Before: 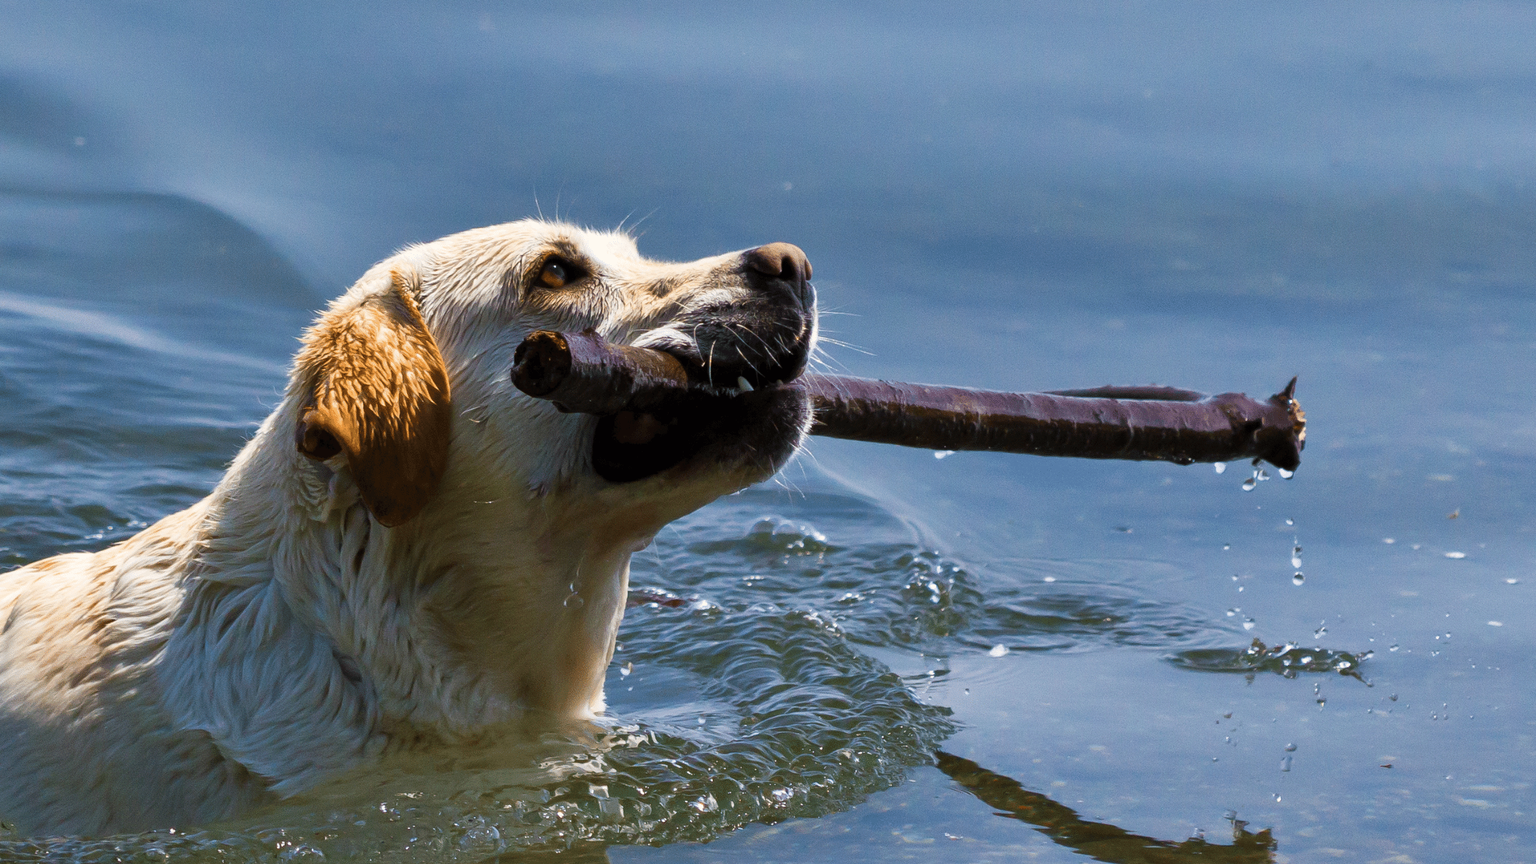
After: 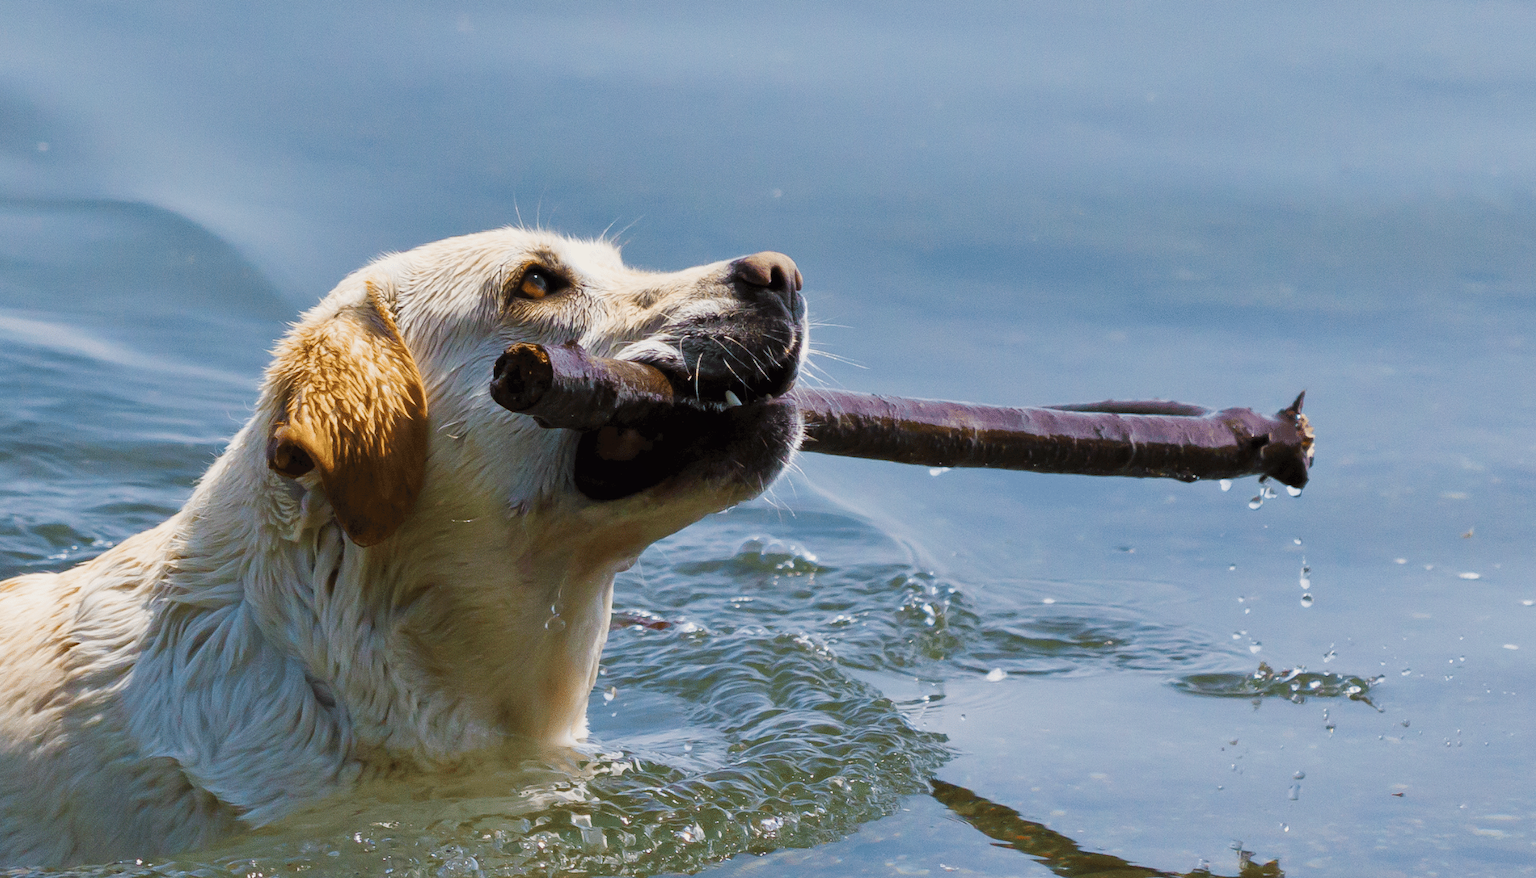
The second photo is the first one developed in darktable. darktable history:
exposure: exposure -0.205 EV, compensate exposure bias true, compensate highlight preservation false
base curve: curves: ch0 [(0, 0) (0.158, 0.273) (0.879, 0.895) (1, 1)], preserve colors none
crop and rotate: left 2.539%, right 1.021%, bottom 1.904%
local contrast: mode bilateral grid, contrast 100, coarseness 99, detail 94%, midtone range 0.2
